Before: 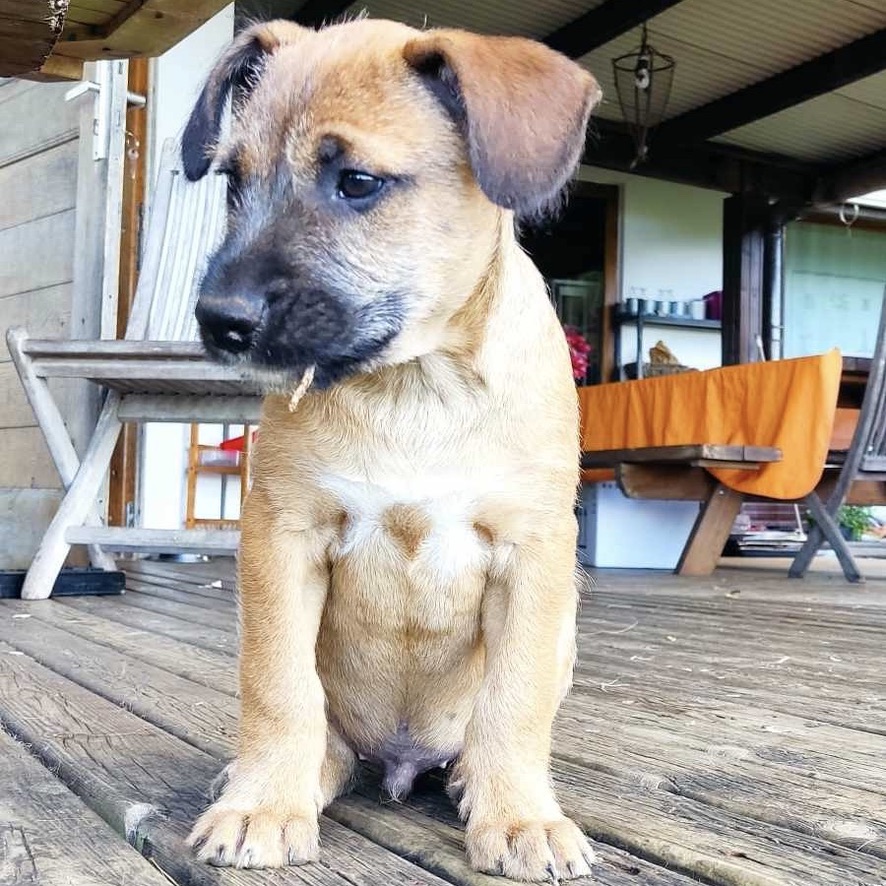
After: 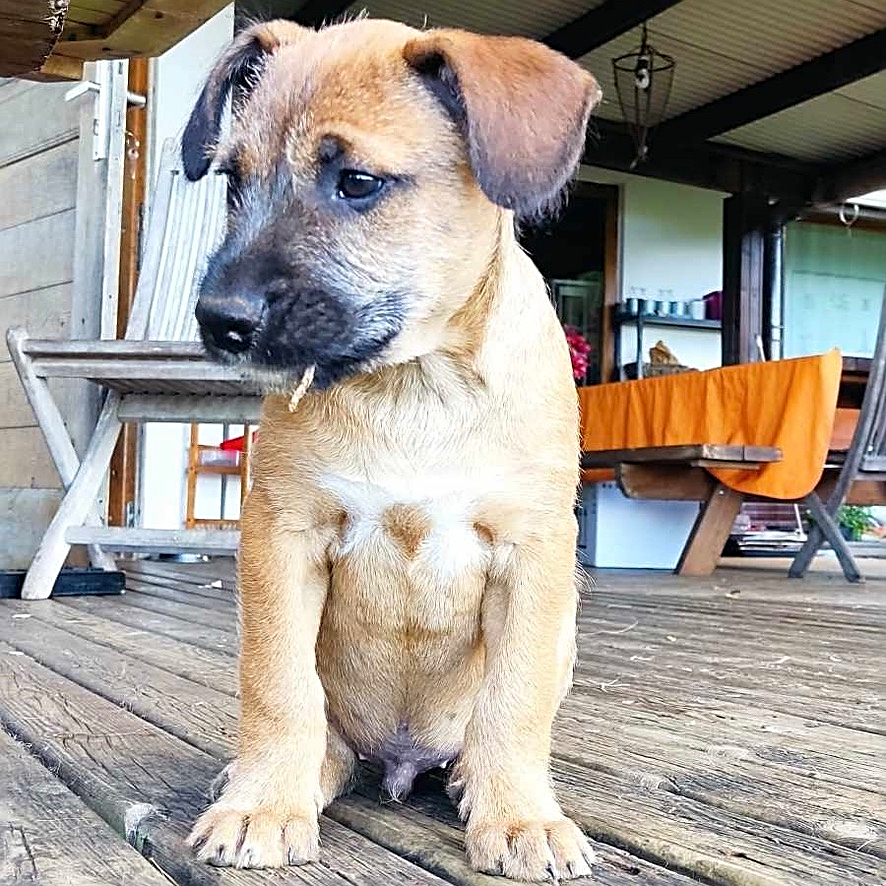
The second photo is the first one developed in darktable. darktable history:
exposure: black level correction 0, exposure 0 EV, compensate highlight preservation false
sharpen: radius 2.539, amount 0.638
